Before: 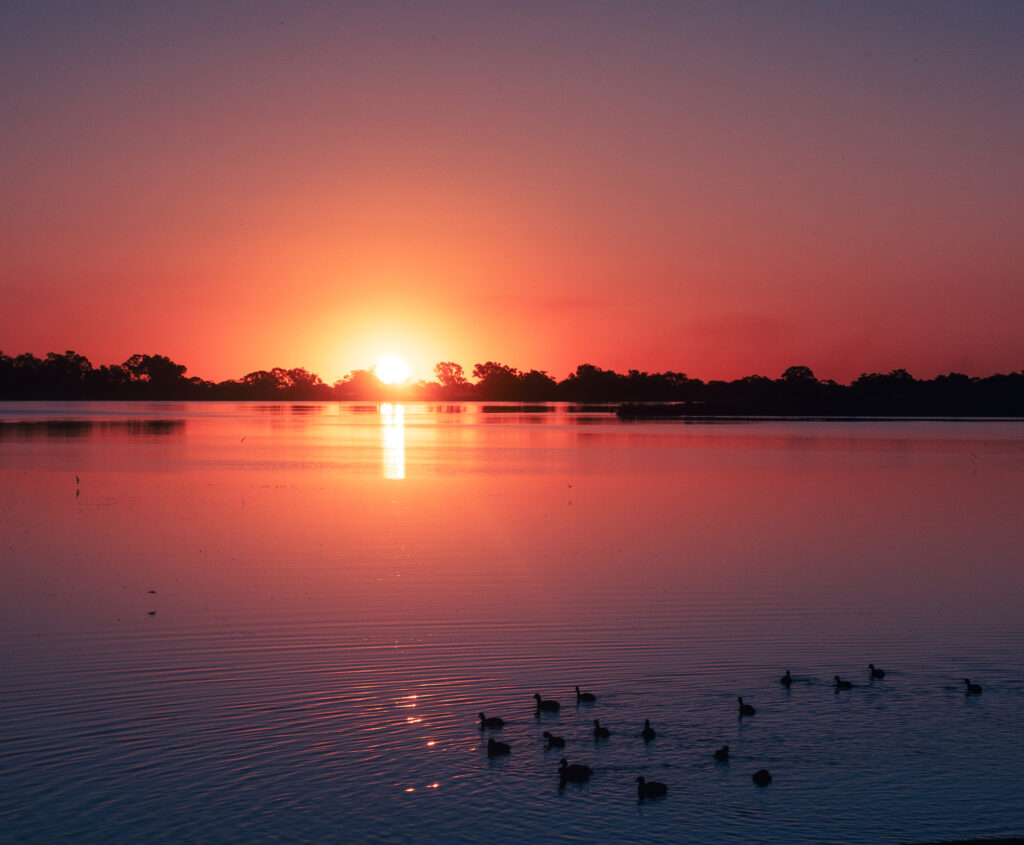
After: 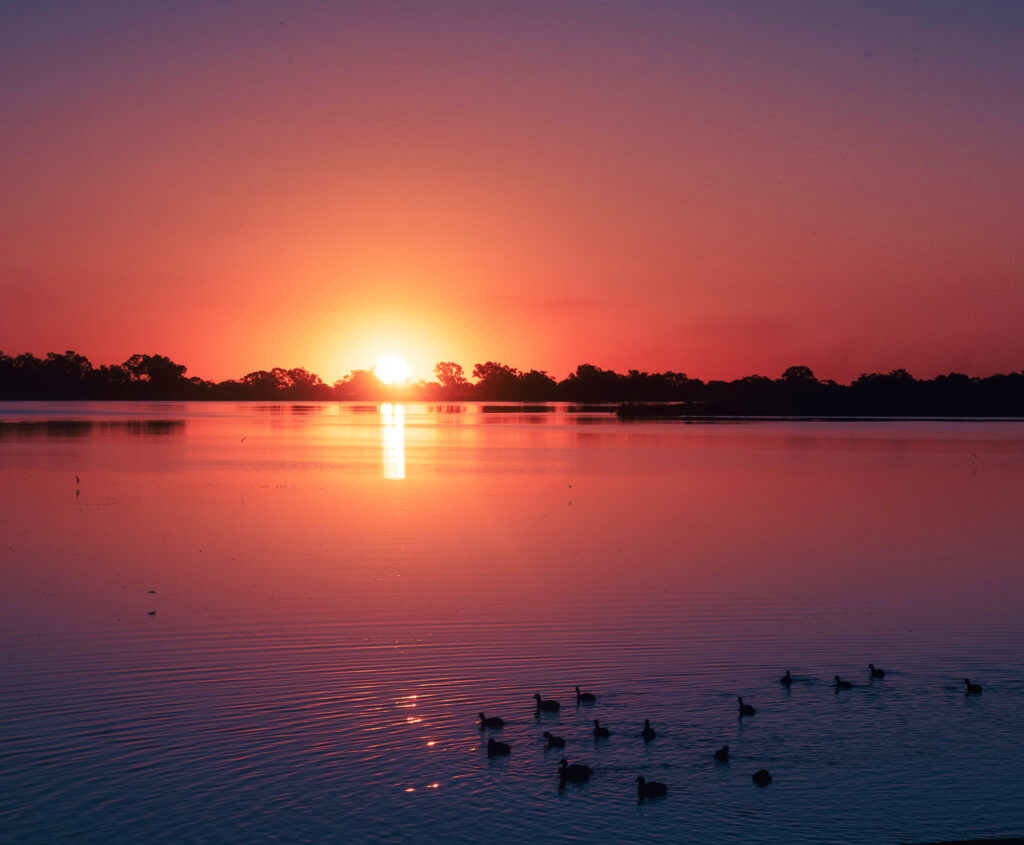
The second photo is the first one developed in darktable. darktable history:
velvia: strength 44.31%
